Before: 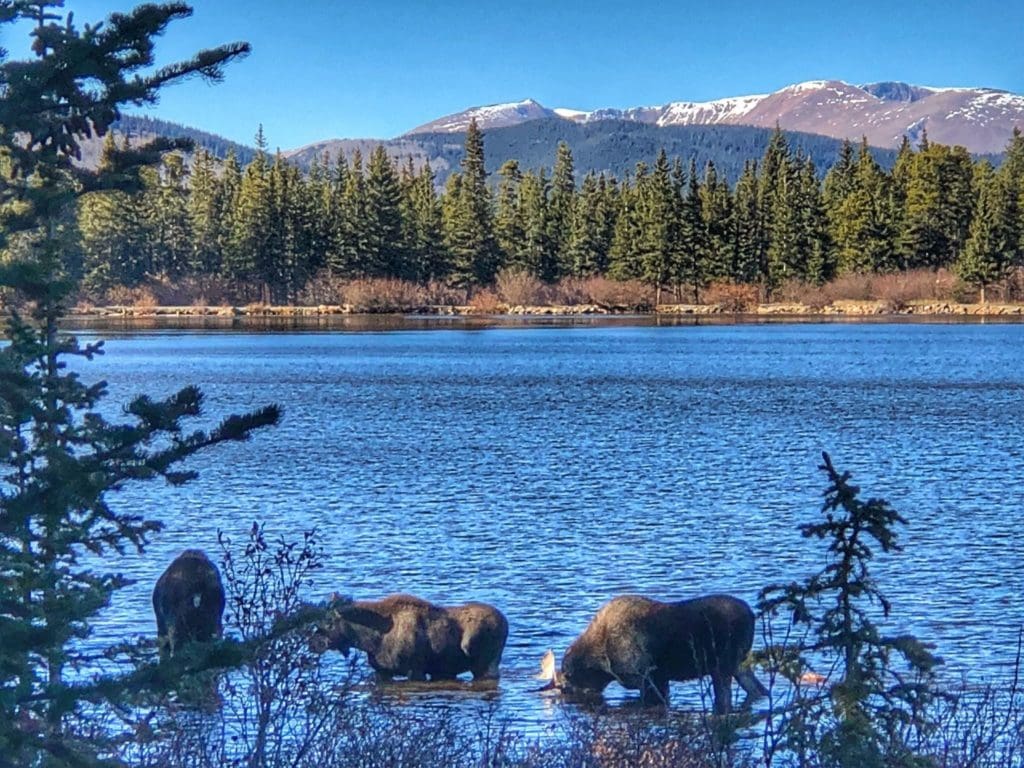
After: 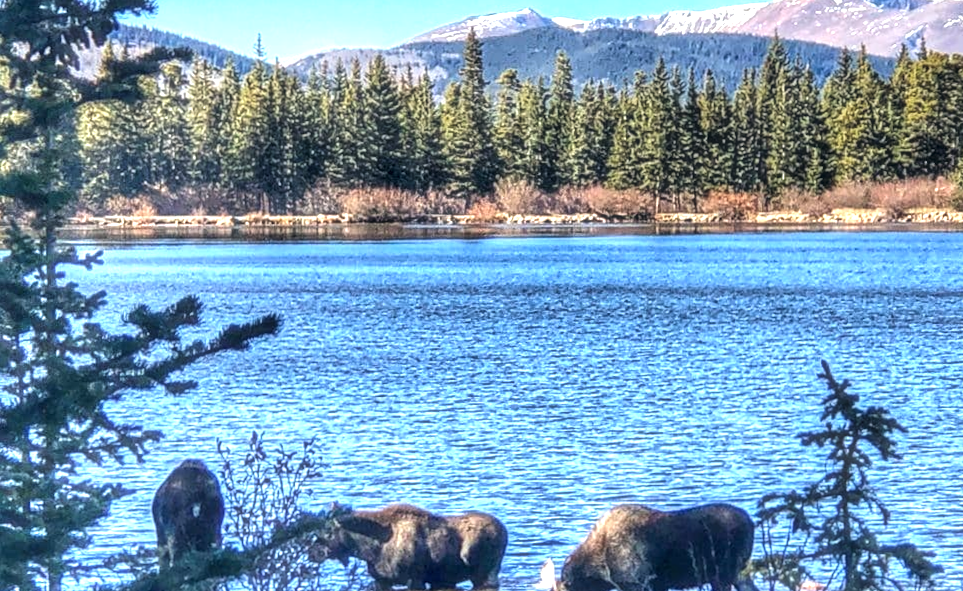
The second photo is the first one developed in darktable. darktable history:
crop and rotate: angle 0.11°, top 11.859%, right 5.667%, bottom 10.943%
exposure: exposure 0.918 EV, compensate highlight preservation false
haze removal: strength -0.108, compatibility mode true, adaptive false
local contrast: highlights 23%, detail 150%
